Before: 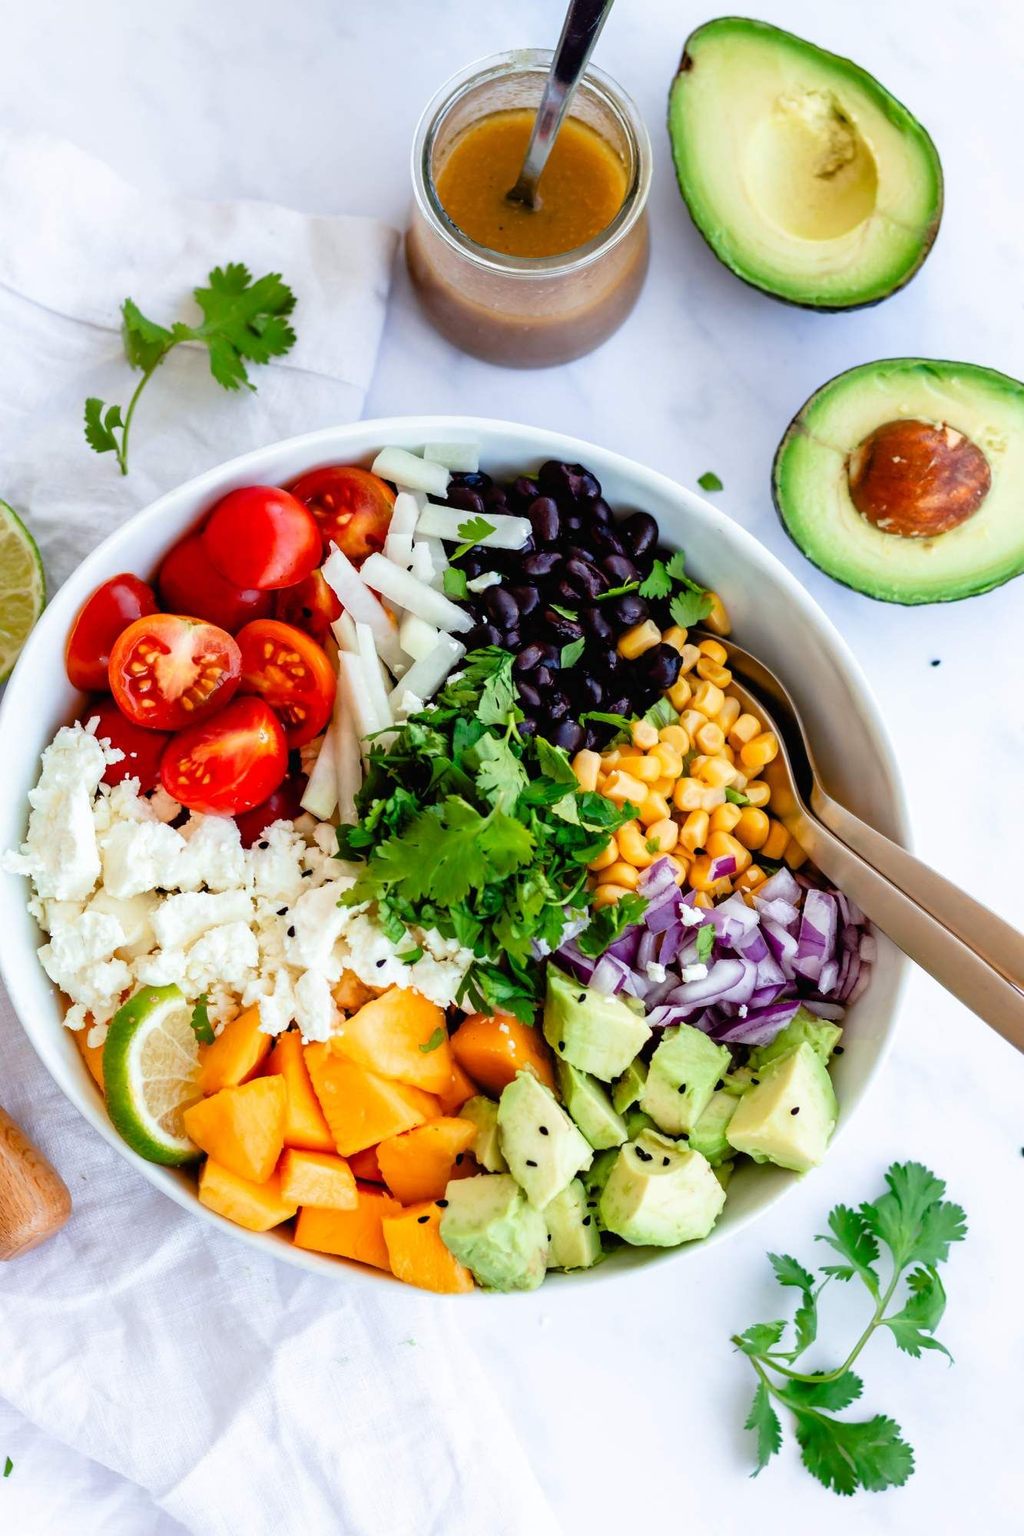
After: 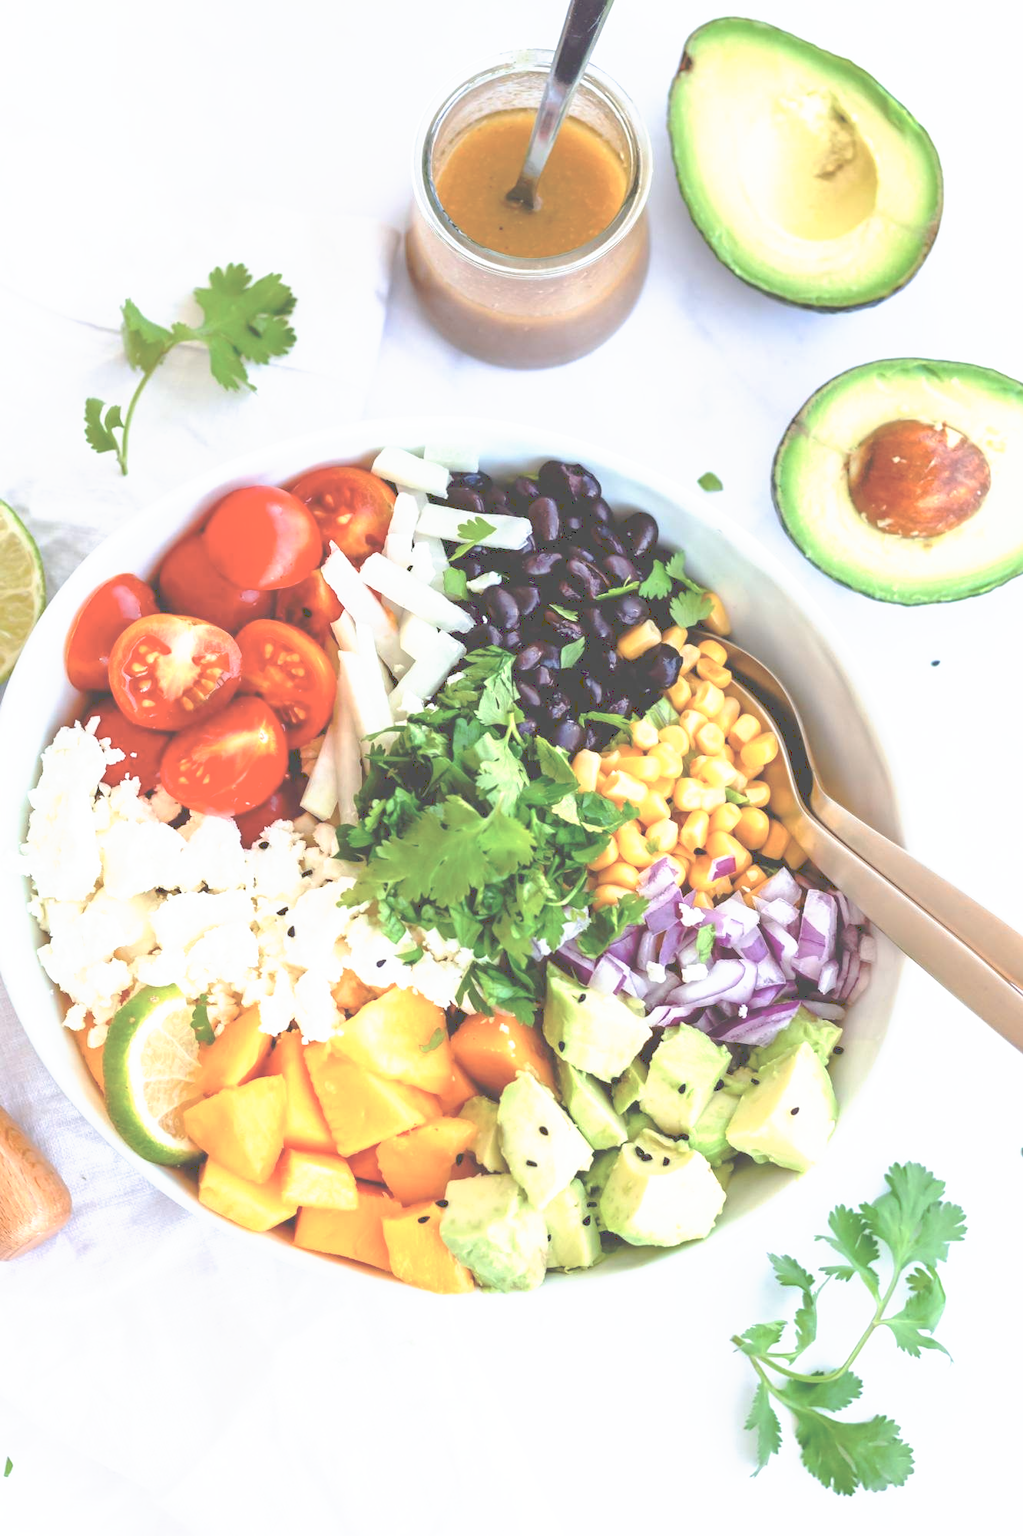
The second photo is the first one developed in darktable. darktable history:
tone curve: curves: ch0 [(0, 0) (0.003, 0.326) (0.011, 0.332) (0.025, 0.352) (0.044, 0.378) (0.069, 0.4) (0.1, 0.416) (0.136, 0.432) (0.177, 0.468) (0.224, 0.509) (0.277, 0.554) (0.335, 0.6) (0.399, 0.642) (0.468, 0.693) (0.543, 0.753) (0.623, 0.818) (0.709, 0.897) (0.801, 0.974) (0.898, 0.991) (1, 1)], preserve colors none
